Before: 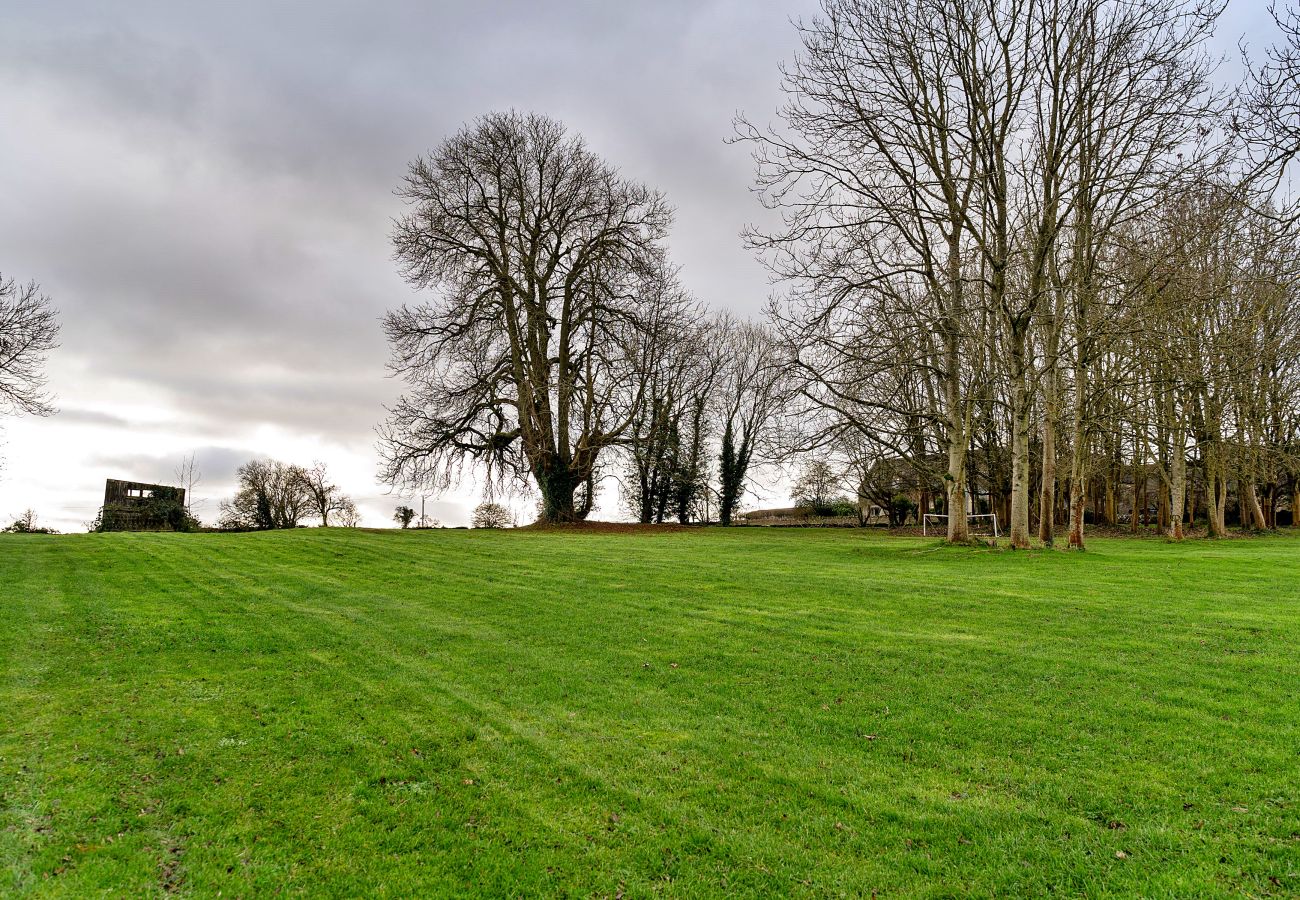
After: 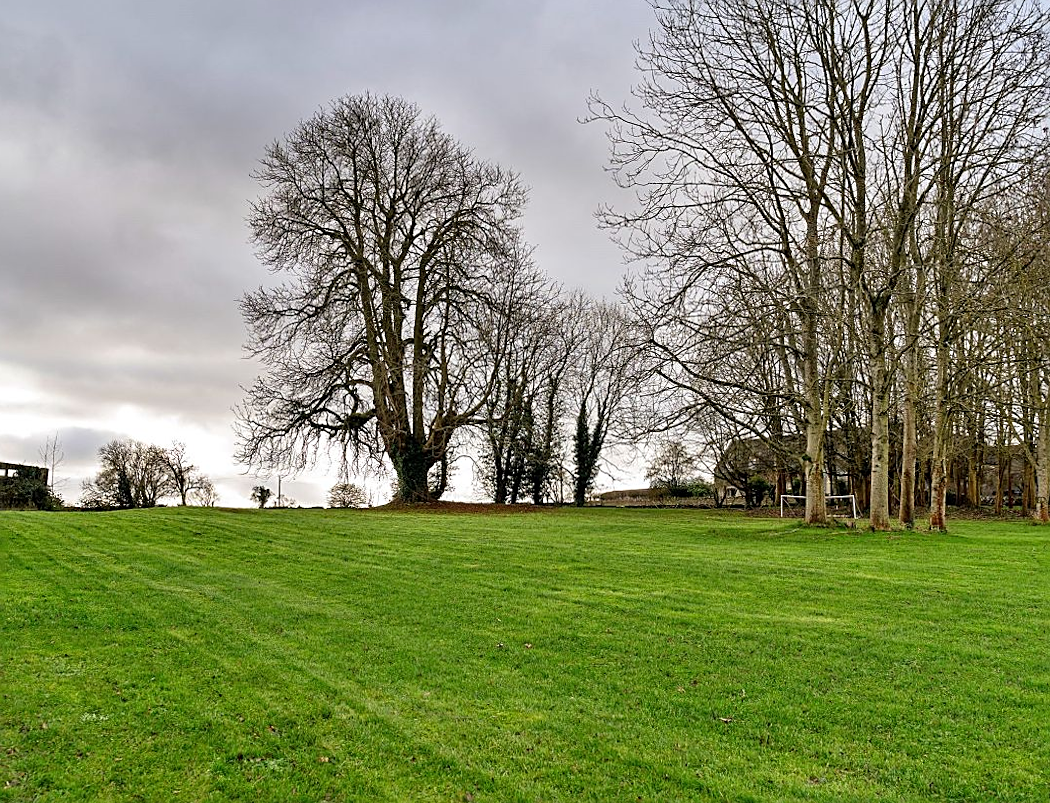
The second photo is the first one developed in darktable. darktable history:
sharpen: on, module defaults
crop: left 9.929%, top 3.475%, right 9.188%, bottom 9.529%
rotate and perspective: lens shift (horizontal) -0.055, automatic cropping off
